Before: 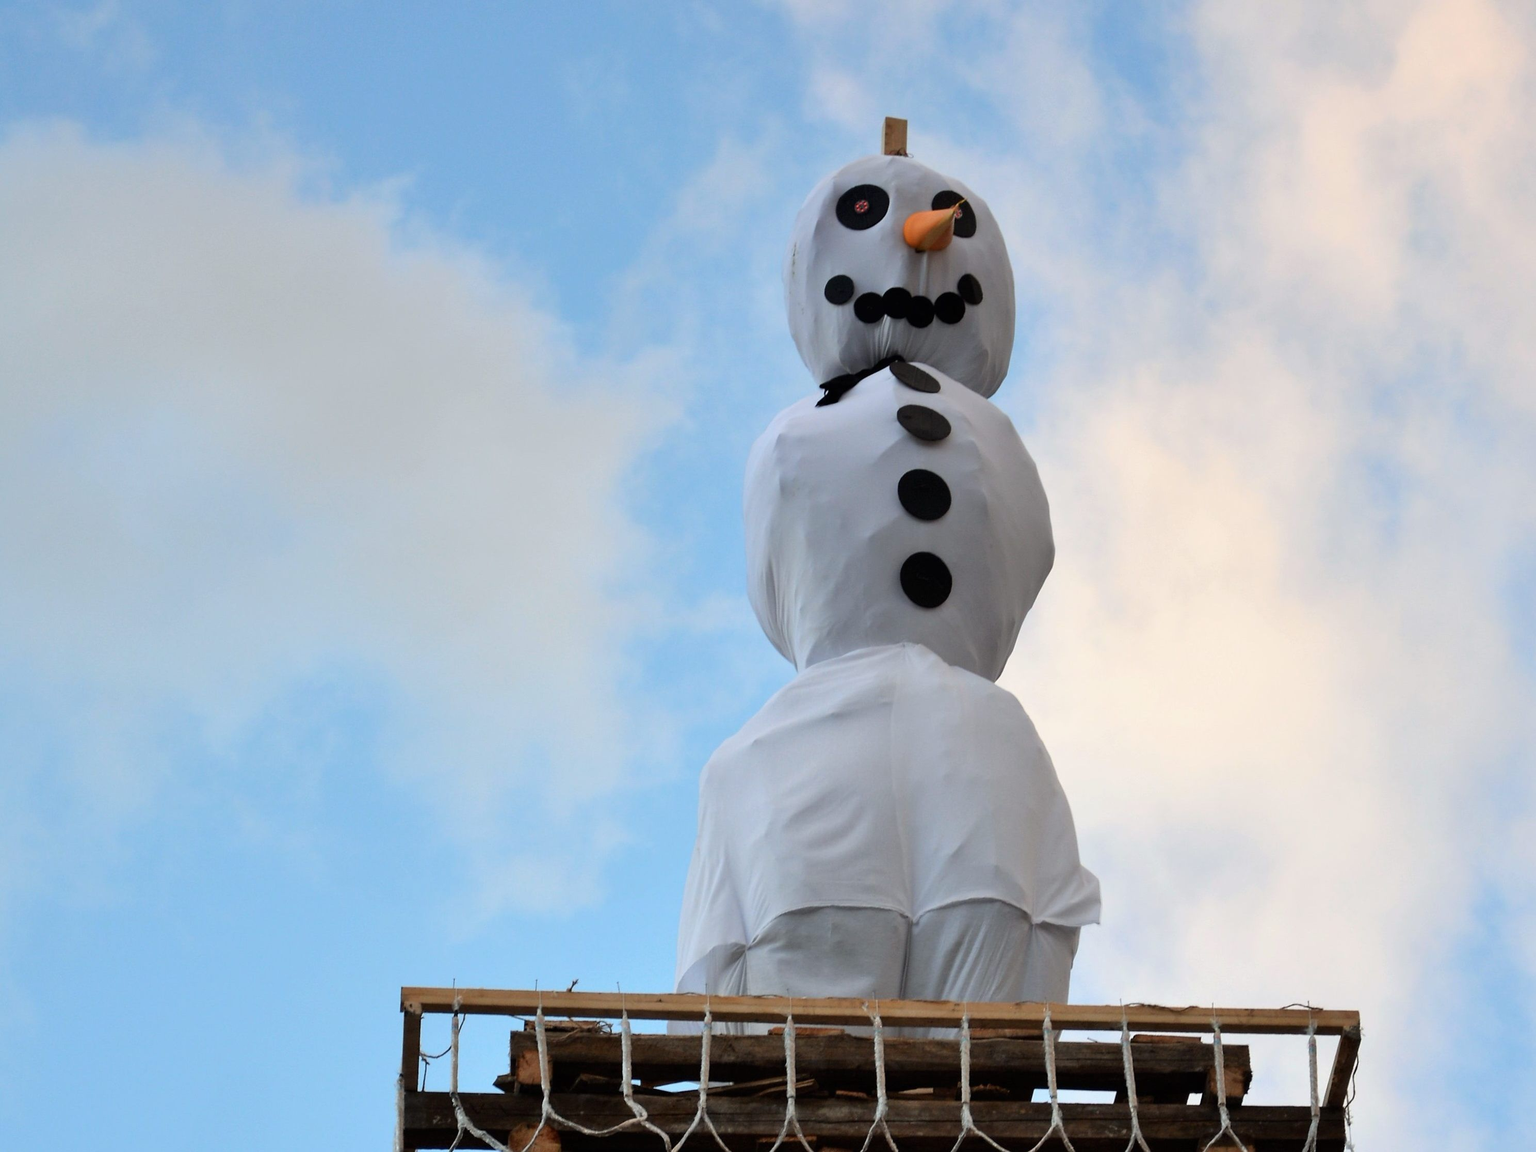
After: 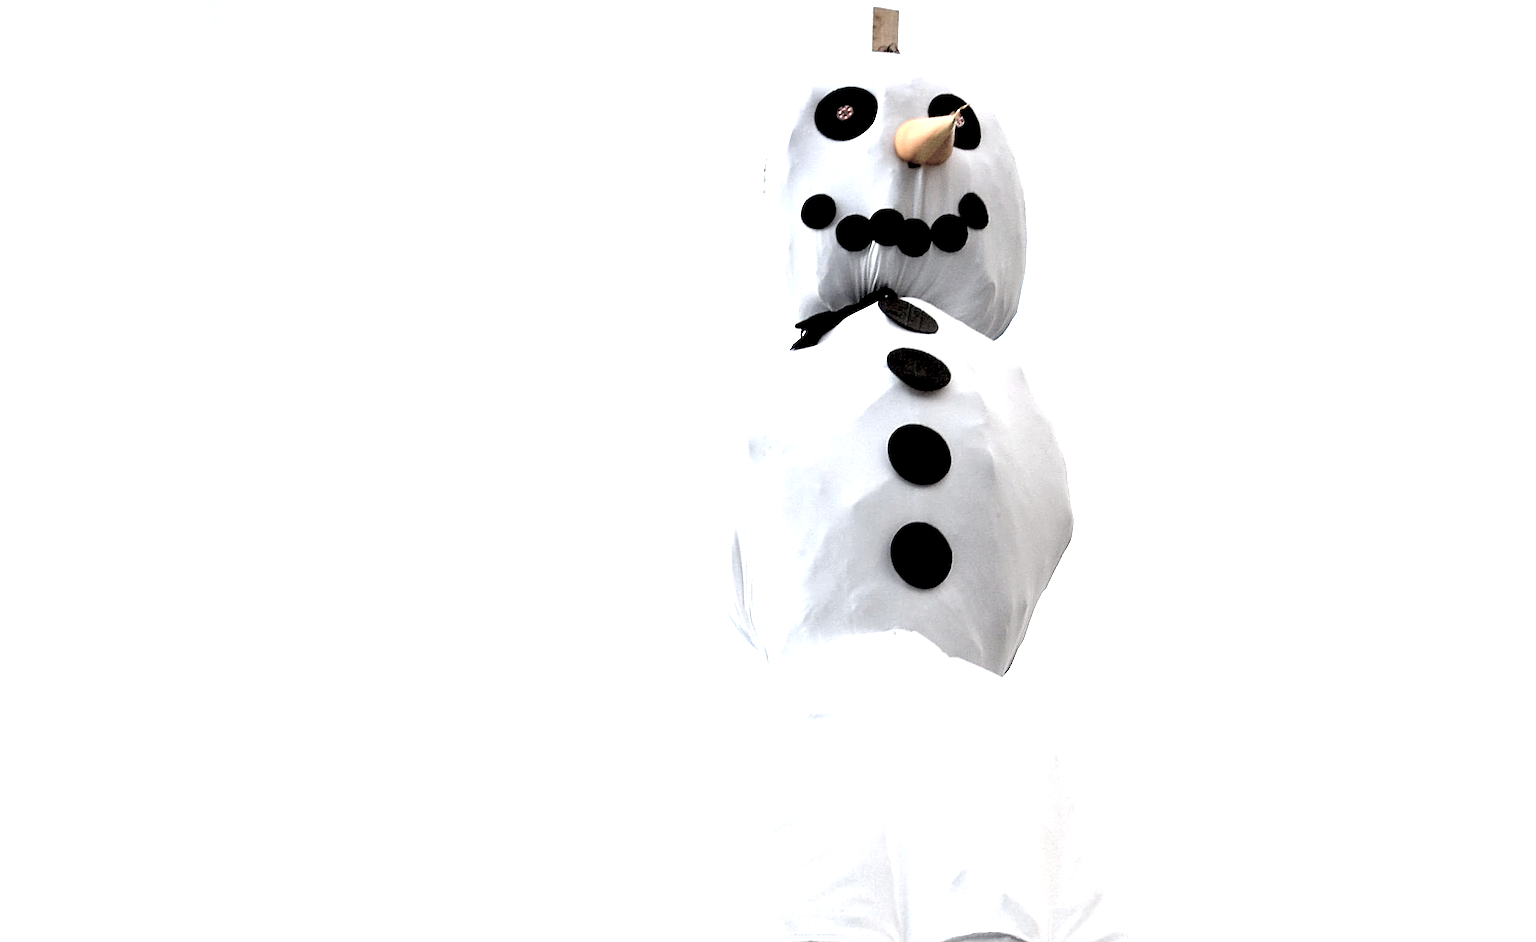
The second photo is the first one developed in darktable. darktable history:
color zones: curves: ch0 [(0.25, 0.5) (0.347, 0.092) (0.75, 0.5)]; ch1 [(0.25, 0.5) (0.33, 0.51) (0.75, 0.5)]
tone equalizer: edges refinement/feathering 500, mask exposure compensation -1.57 EV, preserve details no
crop and rotate: left 9.71%, top 9.719%, right 5.935%, bottom 21.227%
exposure: black level correction 0.014, exposure 1.788 EV, compensate highlight preservation false
sharpen: on, module defaults
color correction: highlights b* -0.05, saturation 0.332
color balance rgb: perceptual saturation grading › global saturation 19.71%, global vibrance 11.028%
